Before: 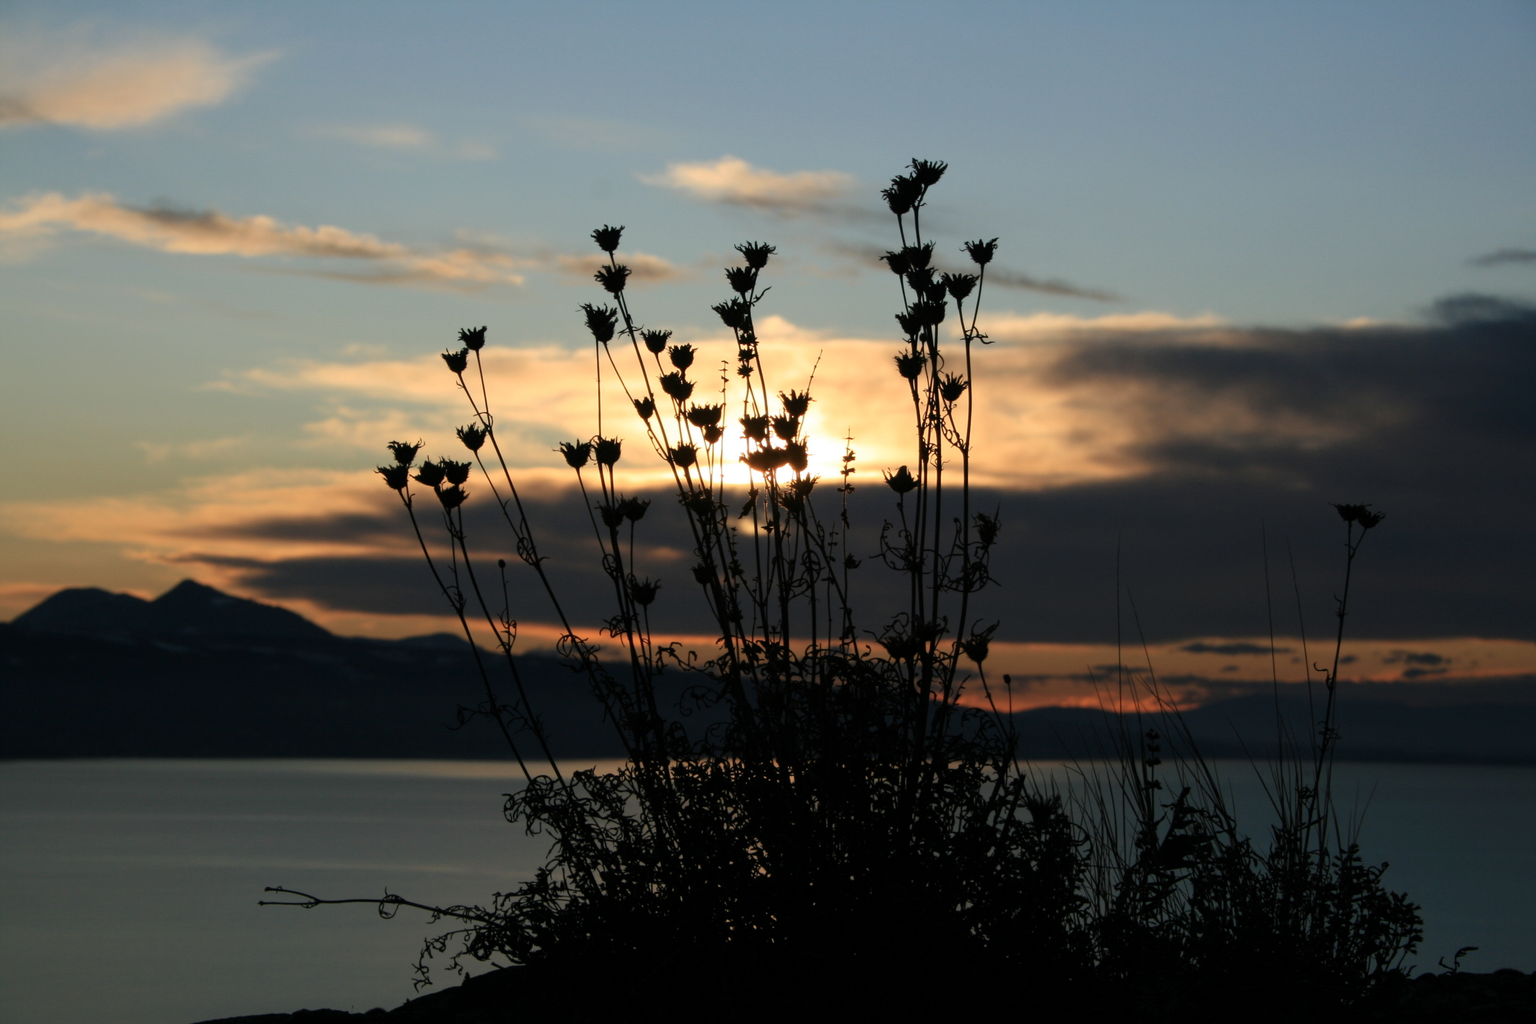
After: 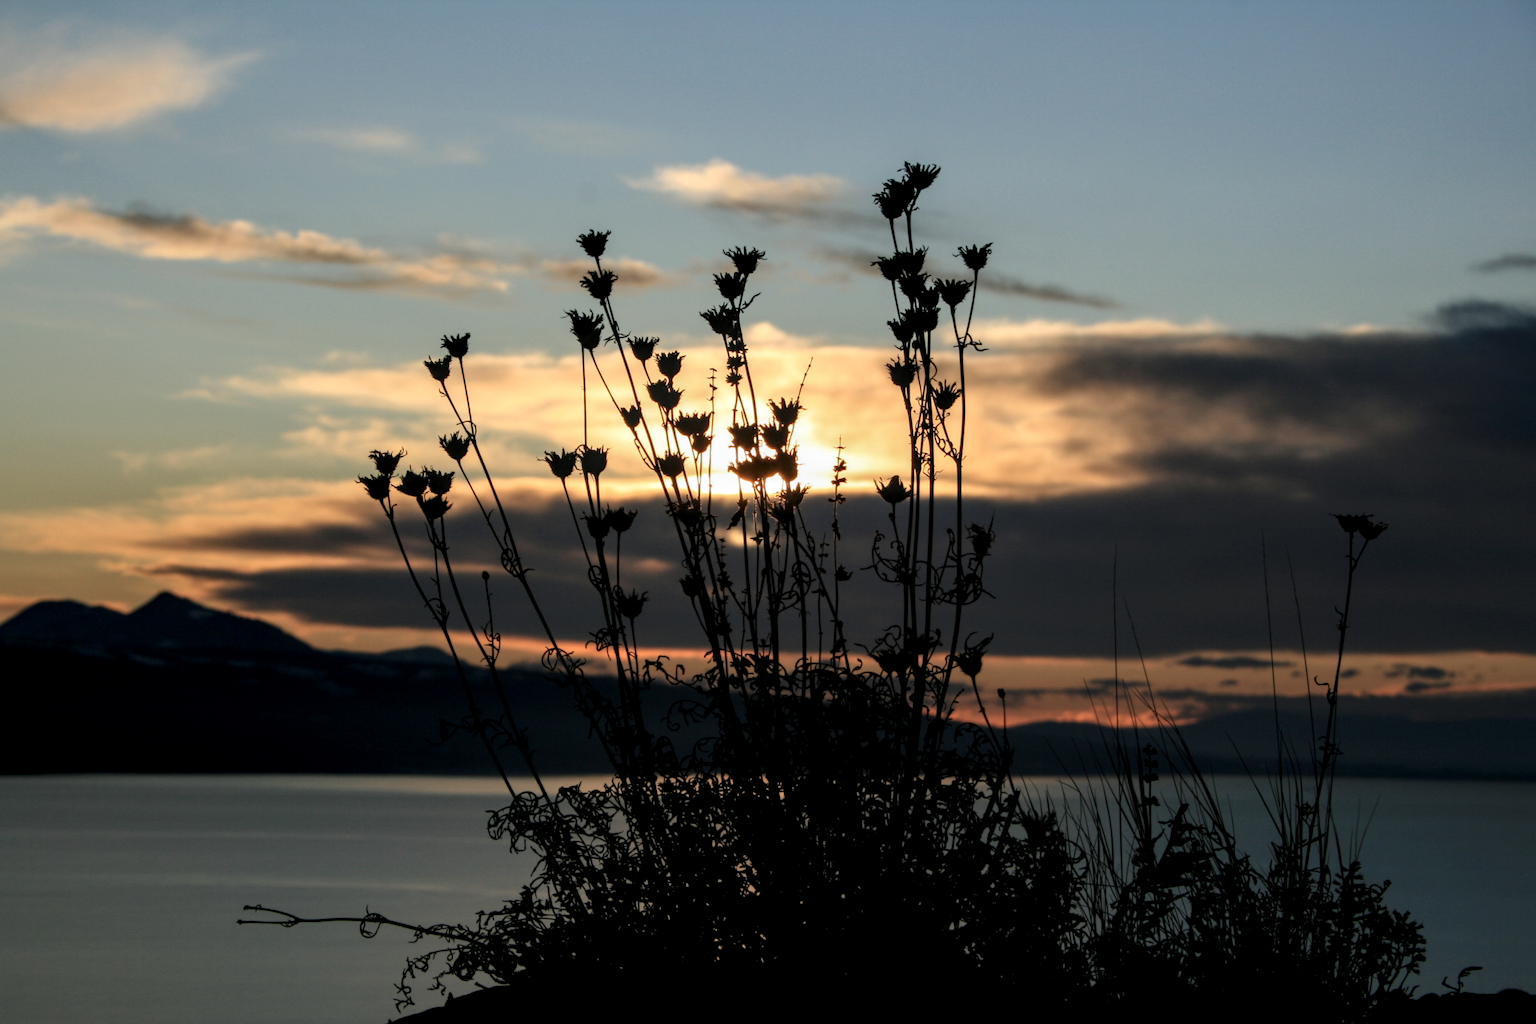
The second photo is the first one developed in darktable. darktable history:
crop: left 1.743%, right 0.268%, bottom 2.011%
local contrast: detail 144%
